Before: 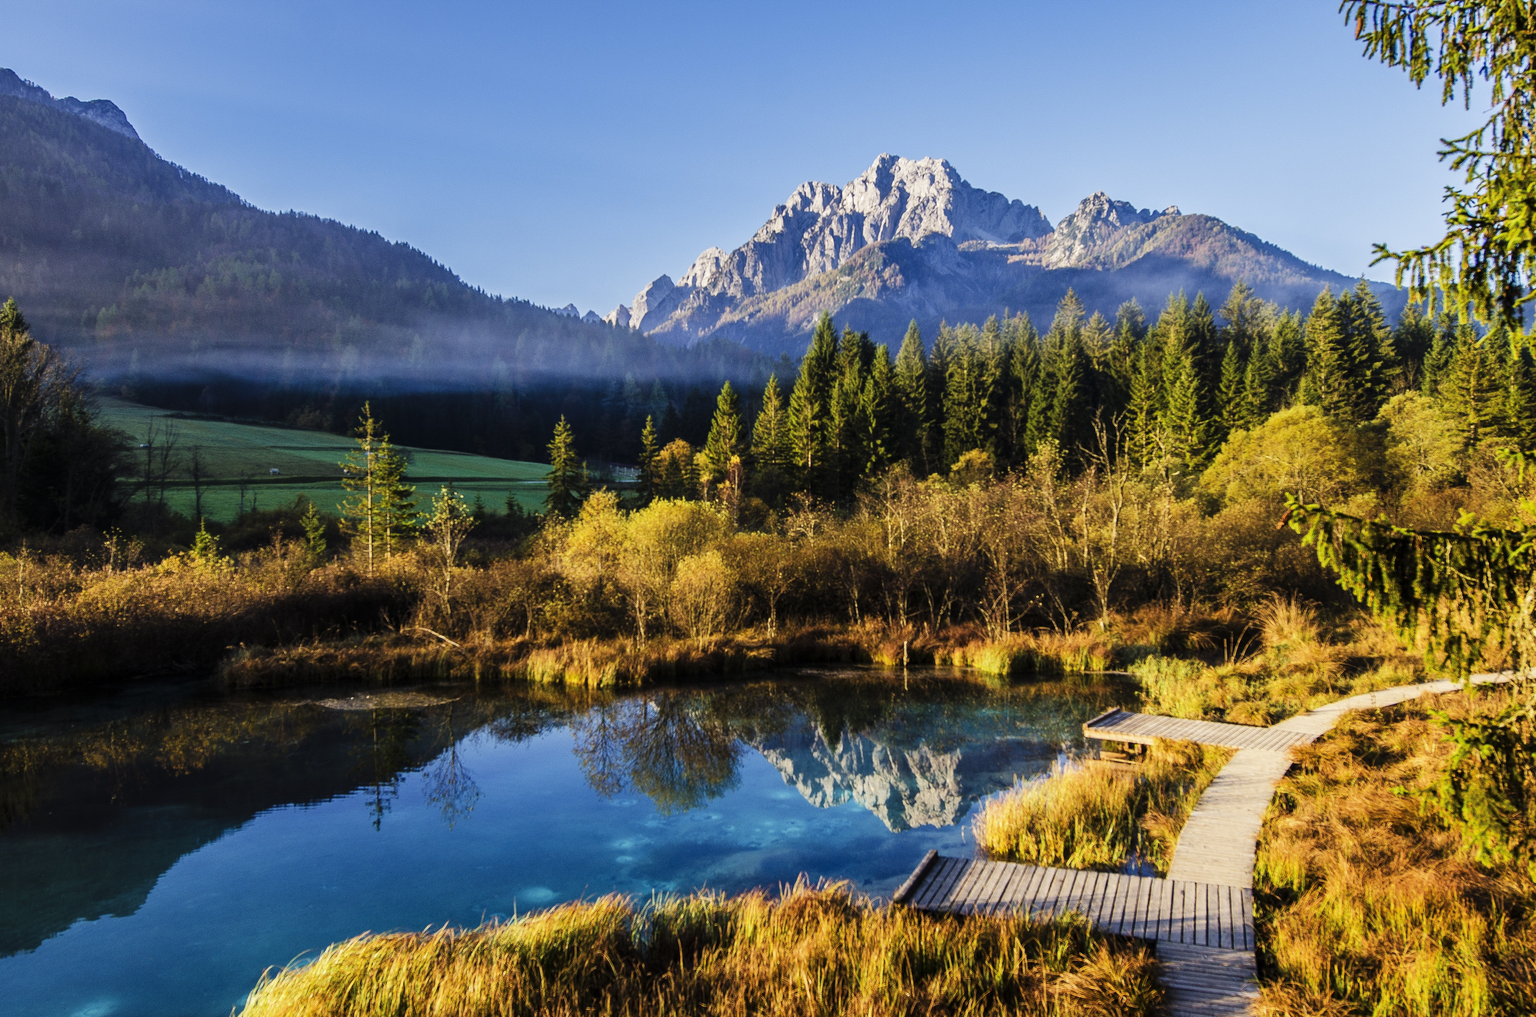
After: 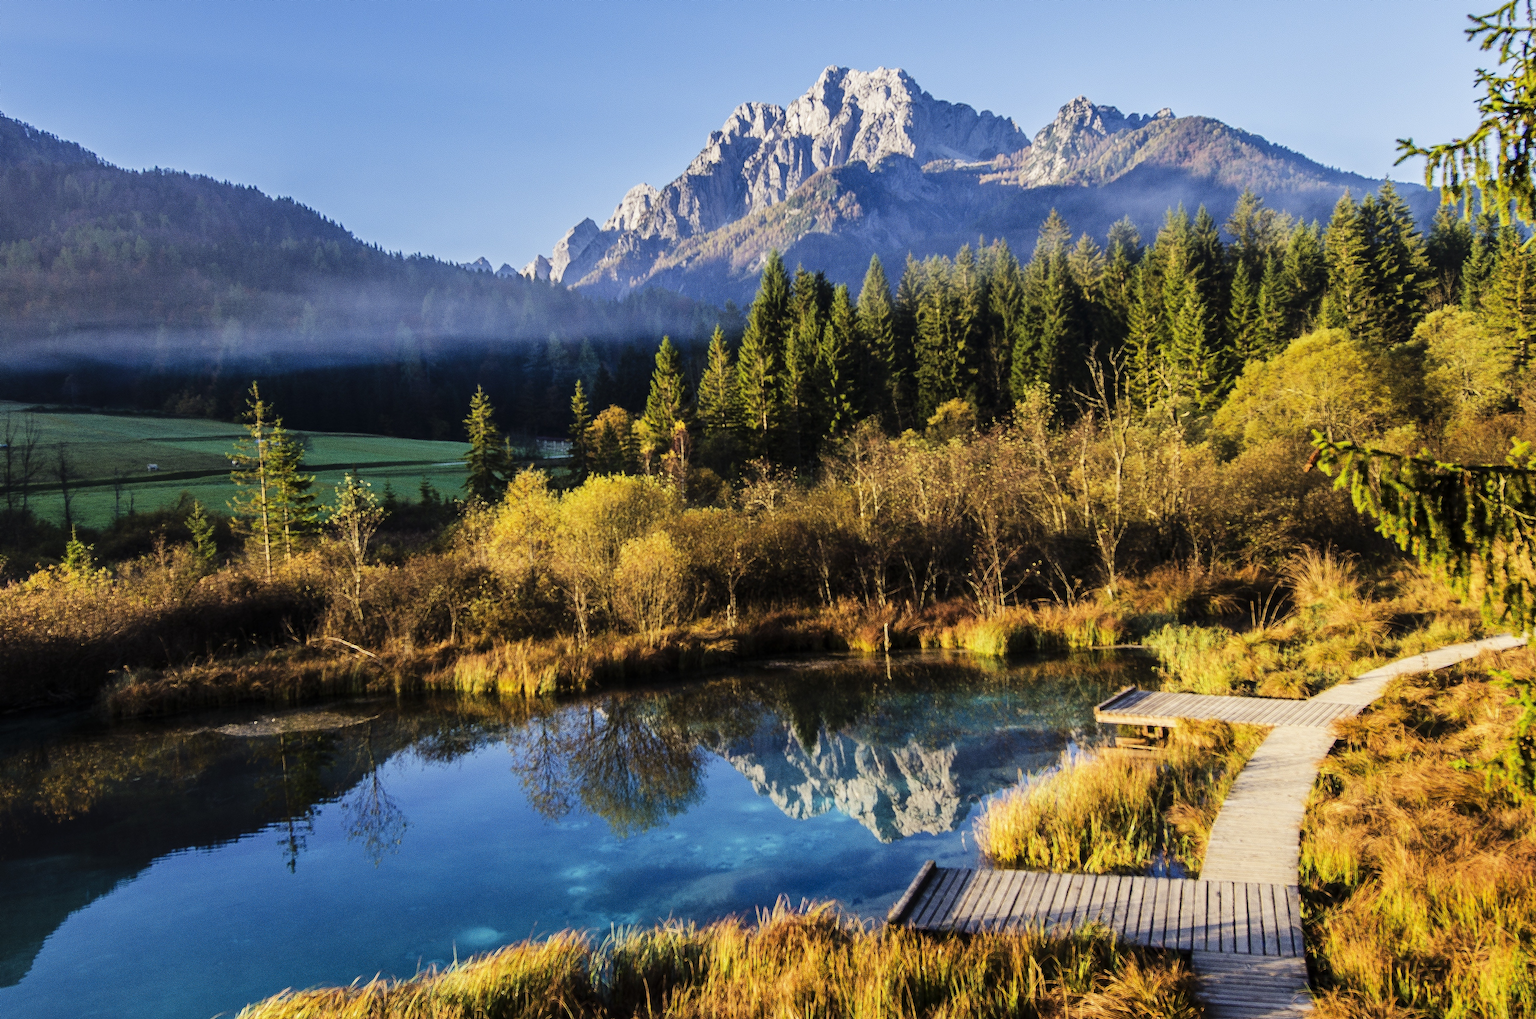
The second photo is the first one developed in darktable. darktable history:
crop and rotate: angle 3.06°, left 5.902%, top 5.692%
